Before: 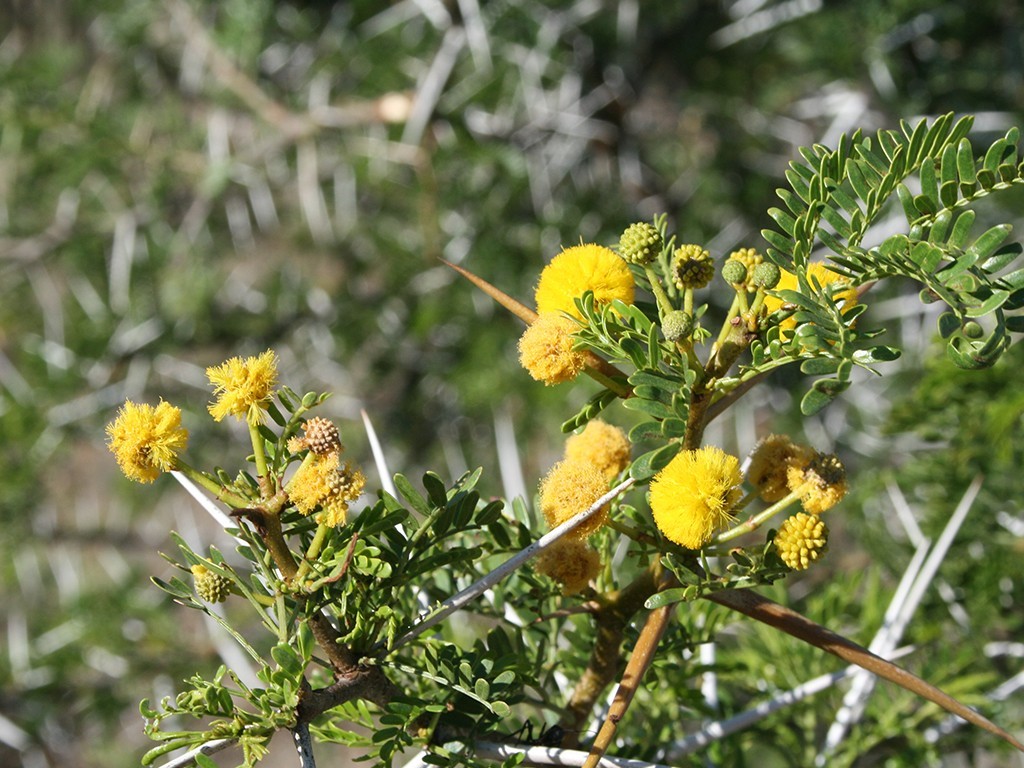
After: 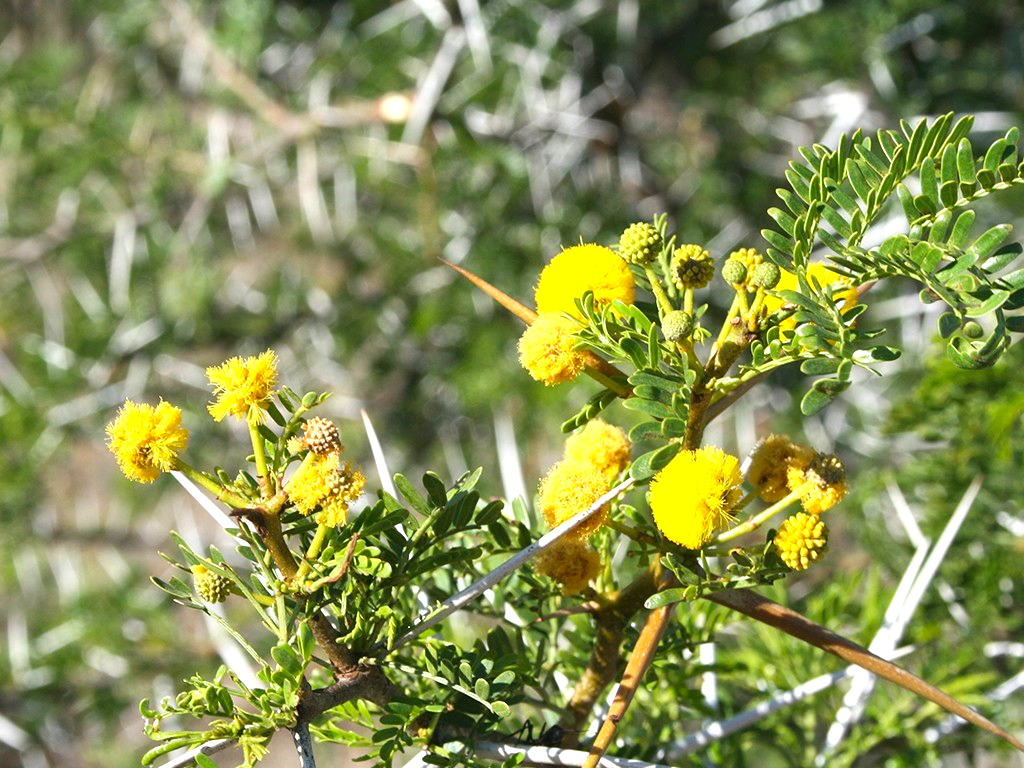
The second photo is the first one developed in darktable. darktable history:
exposure: black level correction 0, exposure 0.7 EV, compensate exposure bias true, compensate highlight preservation false
color balance rgb: perceptual saturation grading › global saturation 10%, global vibrance 10%
